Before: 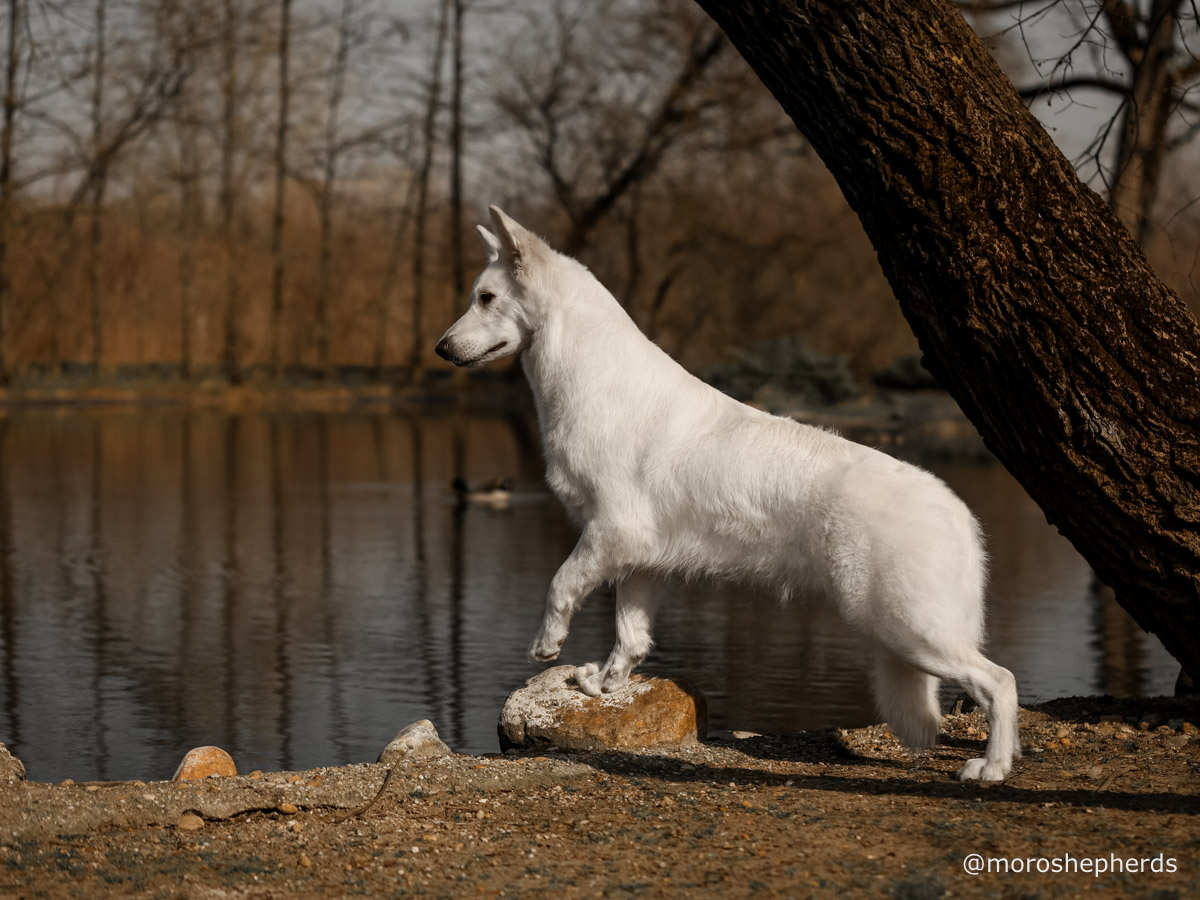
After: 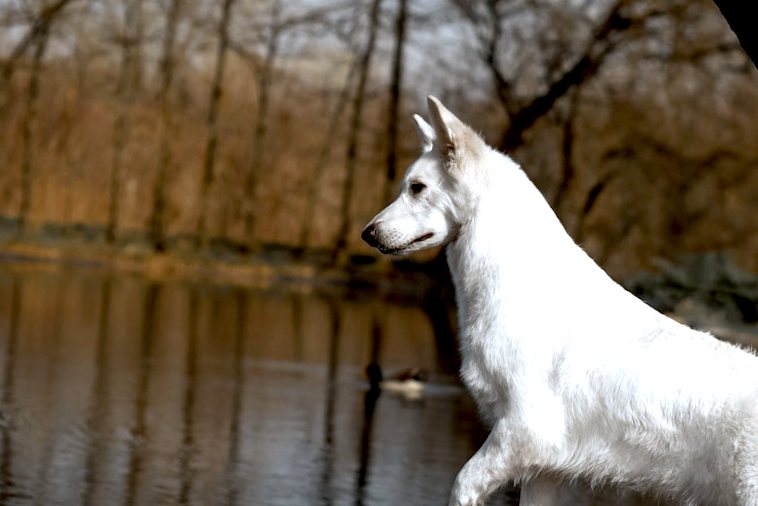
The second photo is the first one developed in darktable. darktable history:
exposure: black level correction 0.008, exposure 0.979 EV, compensate highlight preservation false
crop and rotate: angle -4.99°, left 2.122%, top 6.945%, right 27.566%, bottom 30.519%
white balance: red 0.924, blue 1.095
